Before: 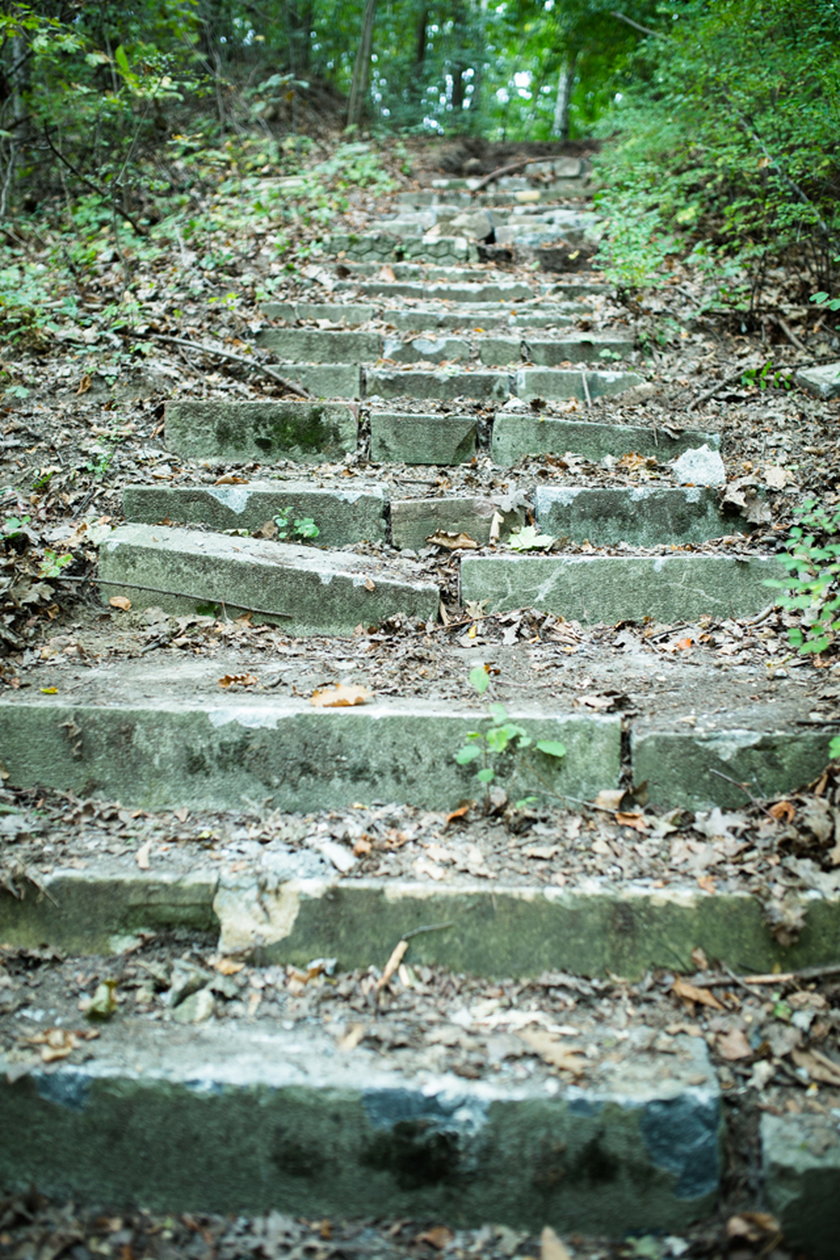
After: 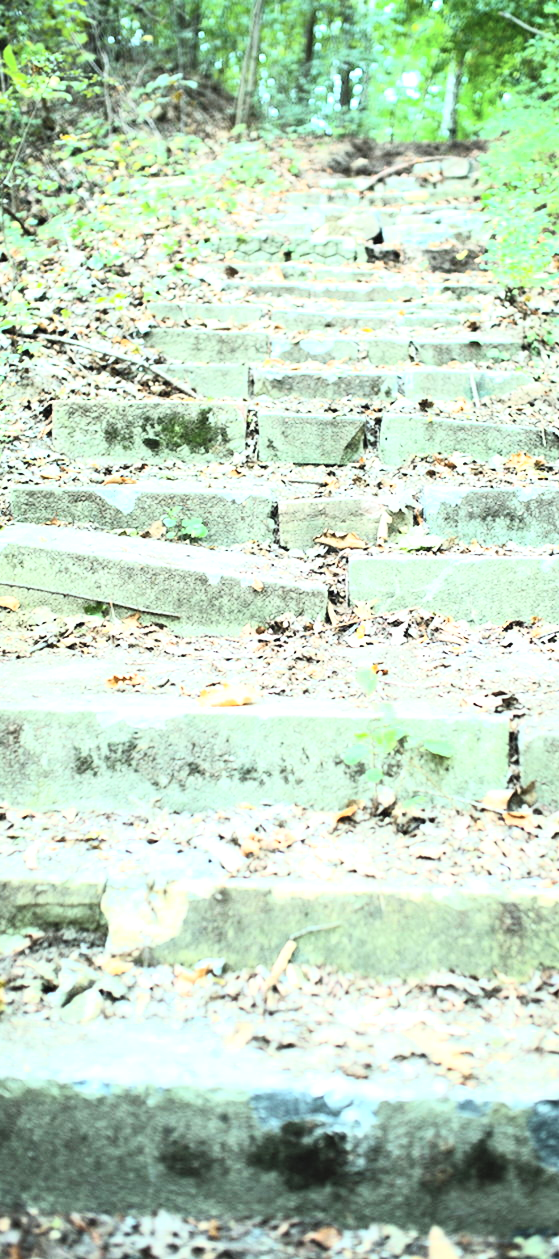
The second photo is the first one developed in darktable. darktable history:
crop and rotate: left 13.42%, right 19.915%
tone equalizer: -8 EV -0.379 EV, -7 EV -0.428 EV, -6 EV -0.366 EV, -5 EV -0.216 EV, -3 EV 0.223 EV, -2 EV 0.35 EV, -1 EV 0.391 EV, +0 EV 0.424 EV
exposure: black level correction 0, exposure 0.5 EV, compensate highlight preservation false
contrast brightness saturation: contrast 0.389, brightness 0.539
